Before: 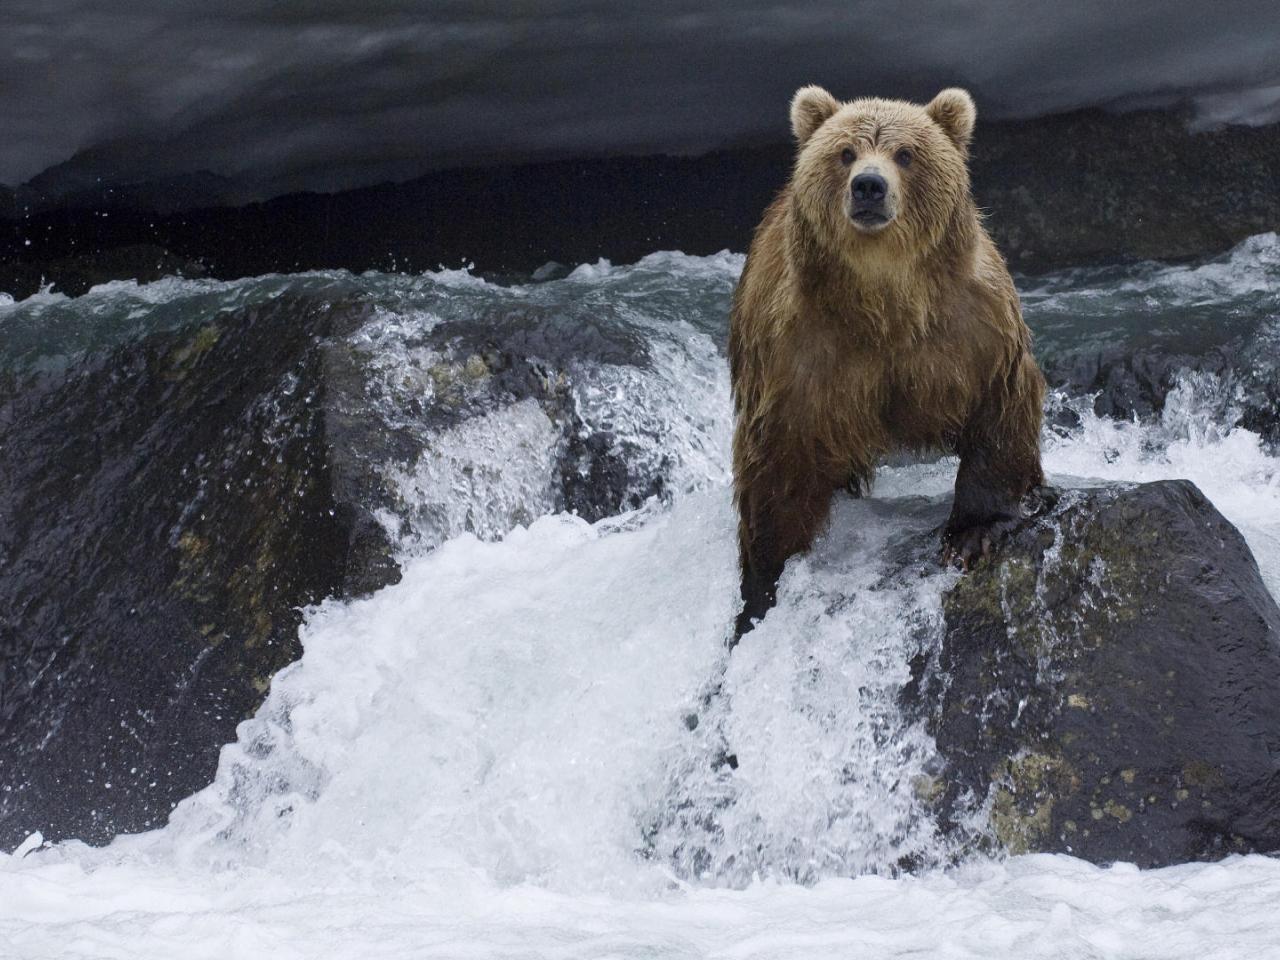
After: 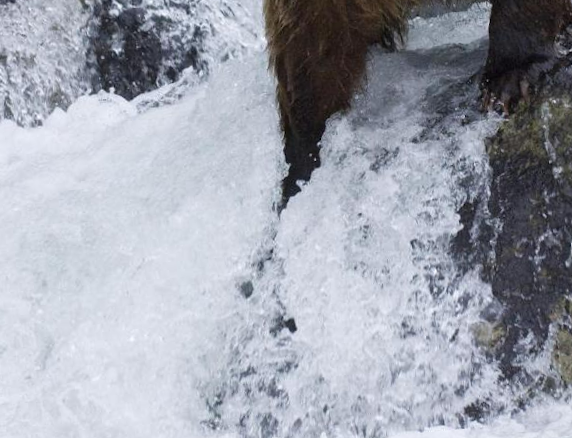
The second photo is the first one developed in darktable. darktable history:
rotate and perspective: rotation -4.98°, automatic cropping off
crop: left 37.221%, top 45.169%, right 20.63%, bottom 13.777%
